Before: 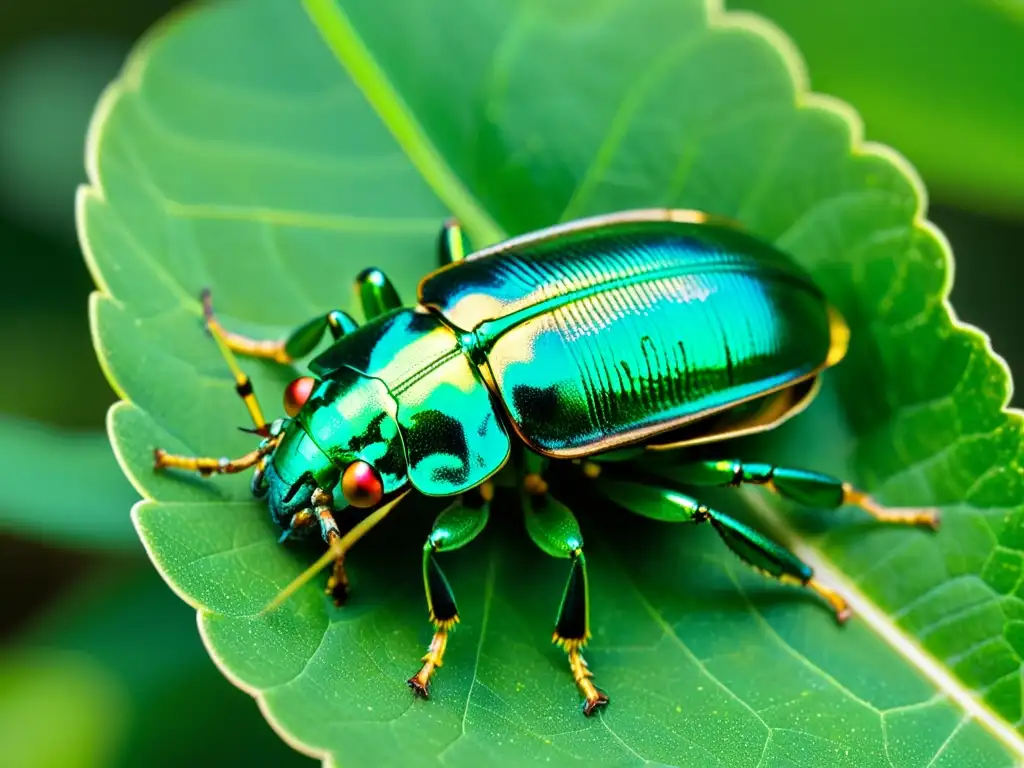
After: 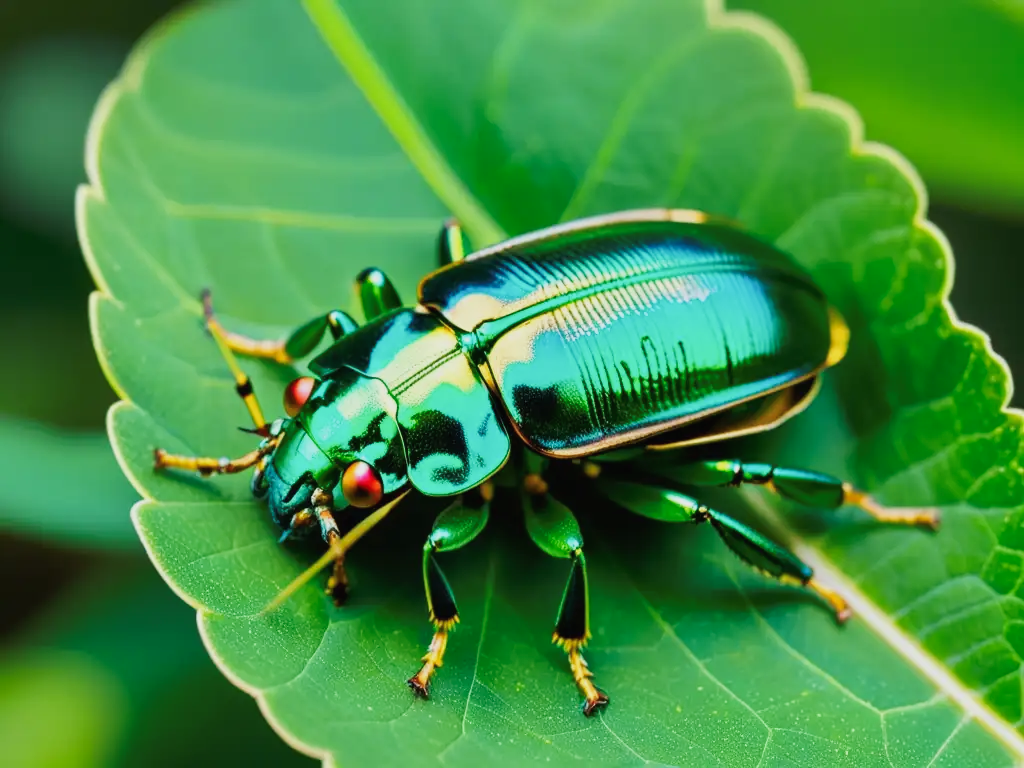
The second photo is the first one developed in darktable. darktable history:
tone curve: curves: ch0 [(0, 0.014) (0.036, 0.047) (0.15, 0.156) (0.27, 0.258) (0.511, 0.506) (0.761, 0.741) (1, 0.919)]; ch1 [(0, 0) (0.179, 0.173) (0.322, 0.32) (0.429, 0.431) (0.502, 0.5) (0.519, 0.522) (0.562, 0.575) (0.631, 0.65) (0.72, 0.692) (1, 1)]; ch2 [(0, 0) (0.29, 0.295) (0.404, 0.436) (0.497, 0.498) (0.533, 0.556) (0.599, 0.607) (0.696, 0.707) (1, 1)], preserve colors none
